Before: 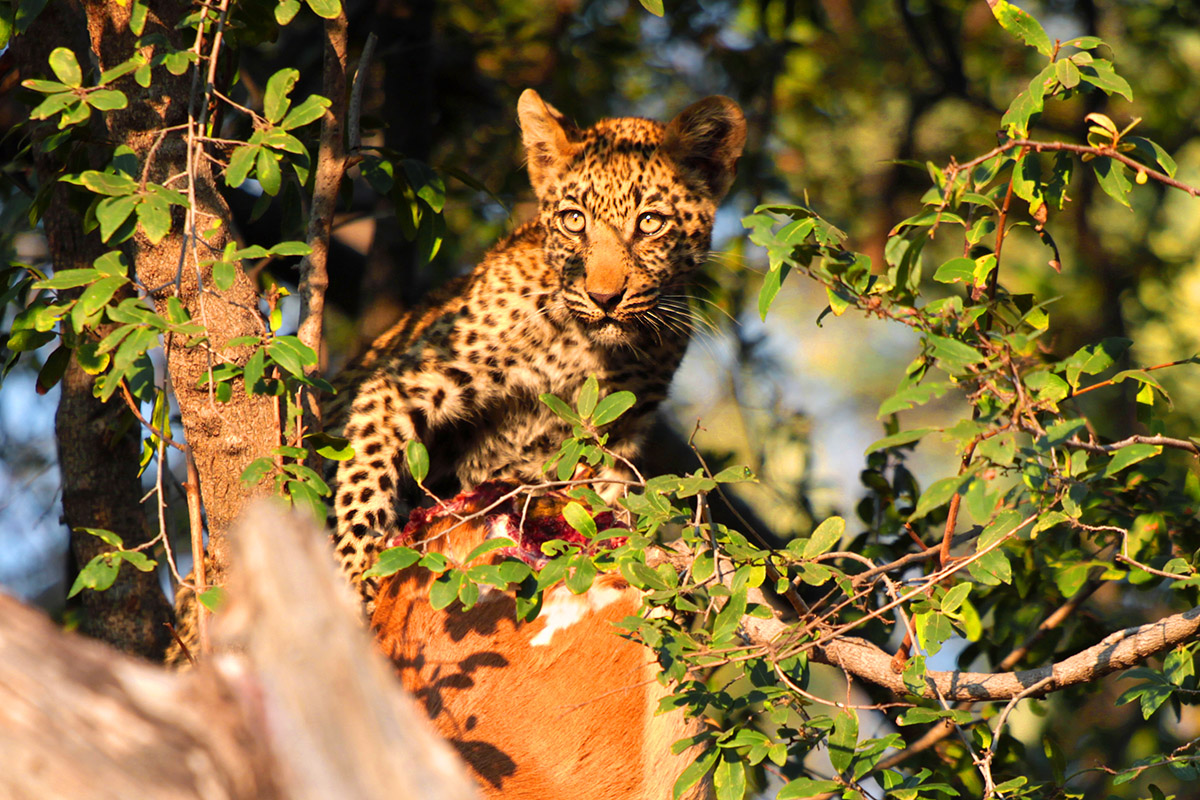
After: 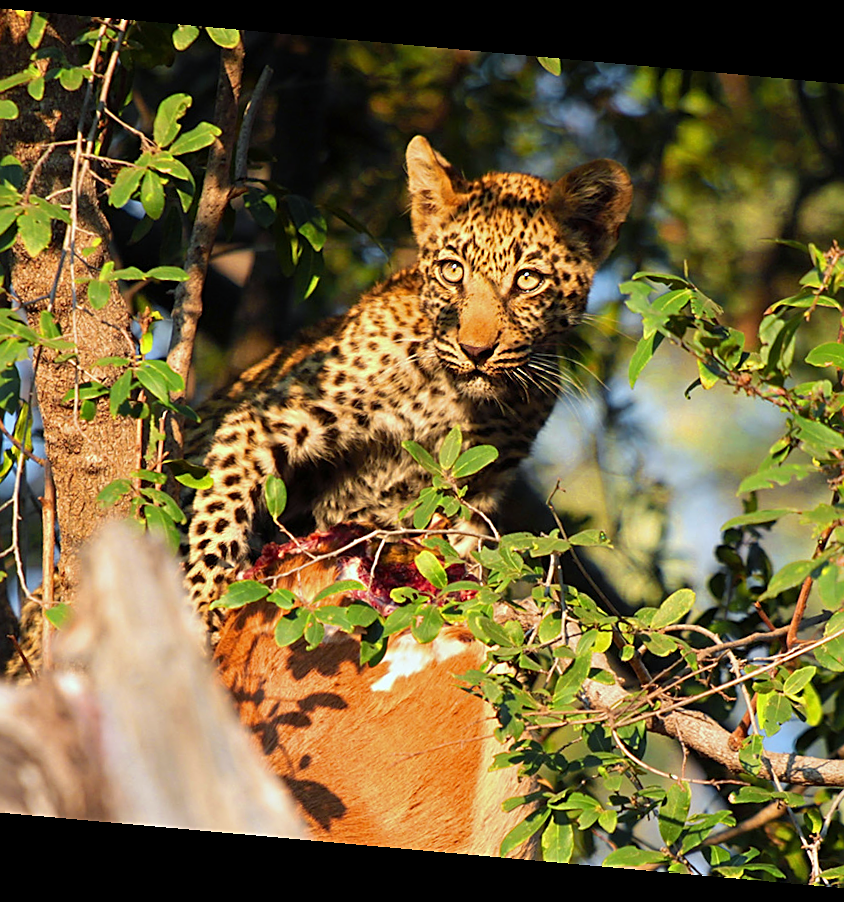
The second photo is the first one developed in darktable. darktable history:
sharpen: on, module defaults
white balance: red 0.925, blue 1.046
rotate and perspective: rotation 5.12°, automatic cropping off
crop and rotate: left 13.537%, right 19.796%
